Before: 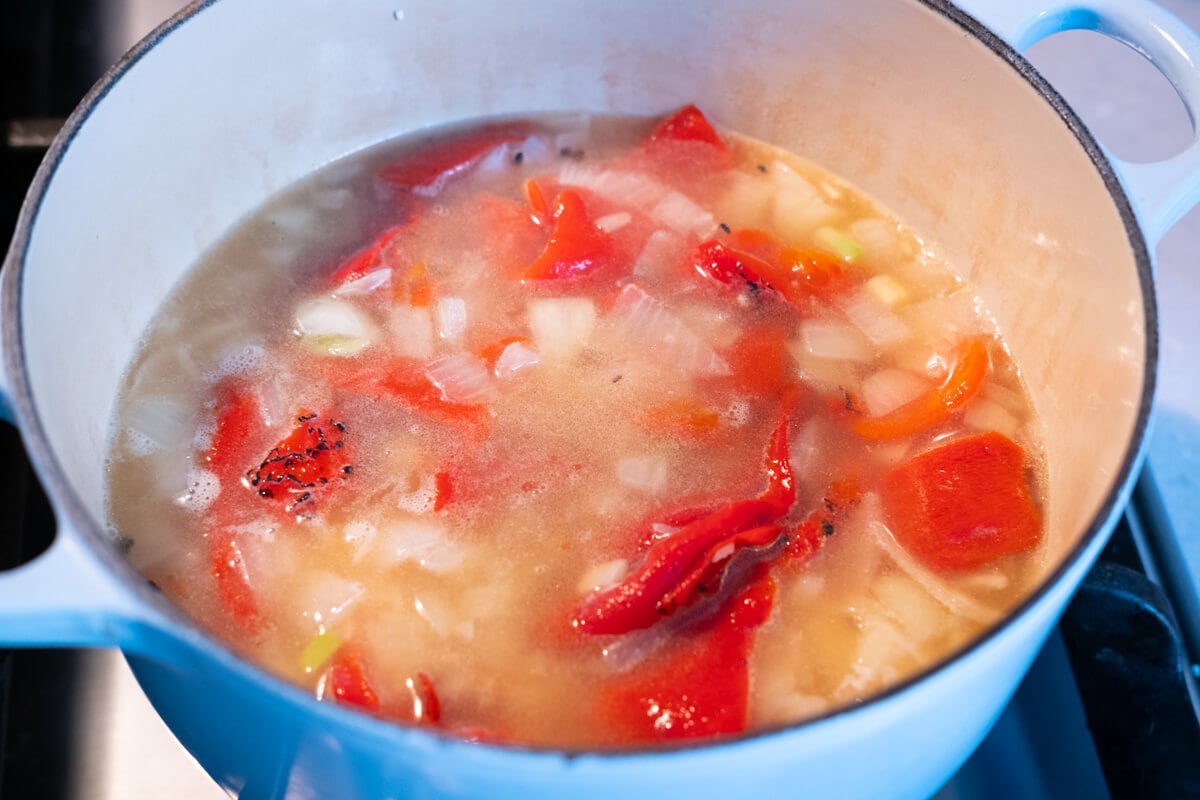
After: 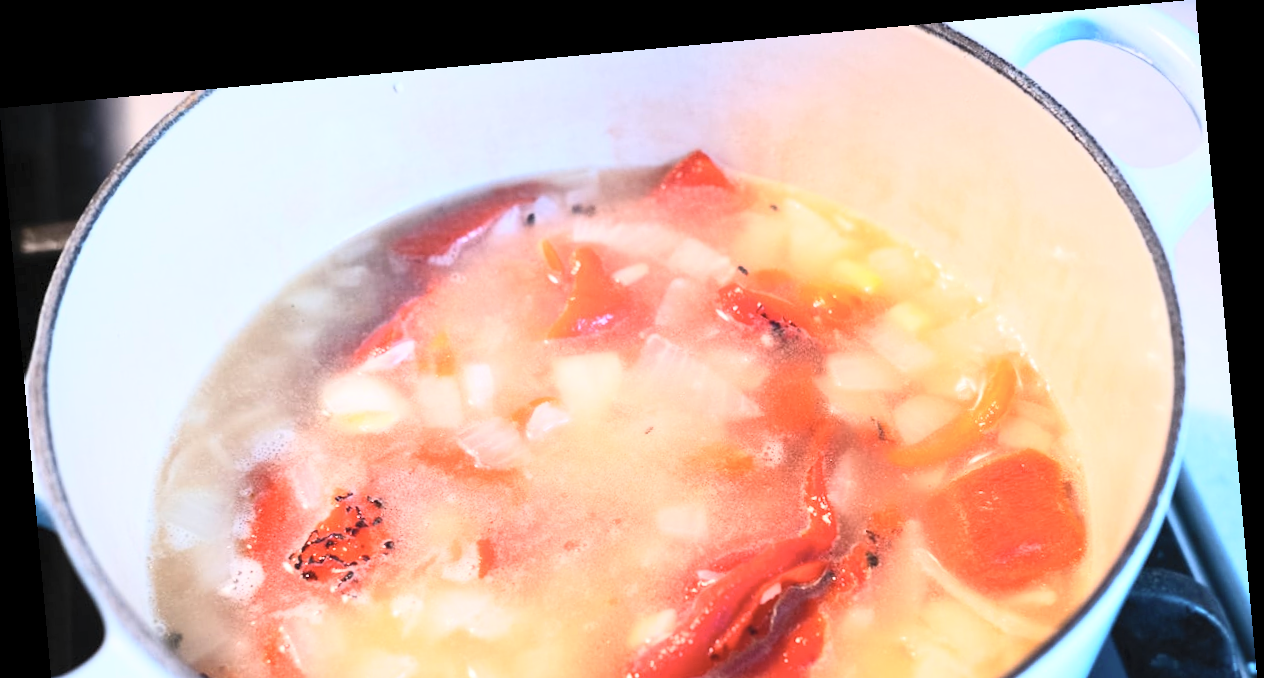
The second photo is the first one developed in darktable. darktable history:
rotate and perspective: rotation -5.2°, automatic cropping off
contrast brightness saturation: contrast 0.39, brightness 0.53
crop: bottom 24.967%
